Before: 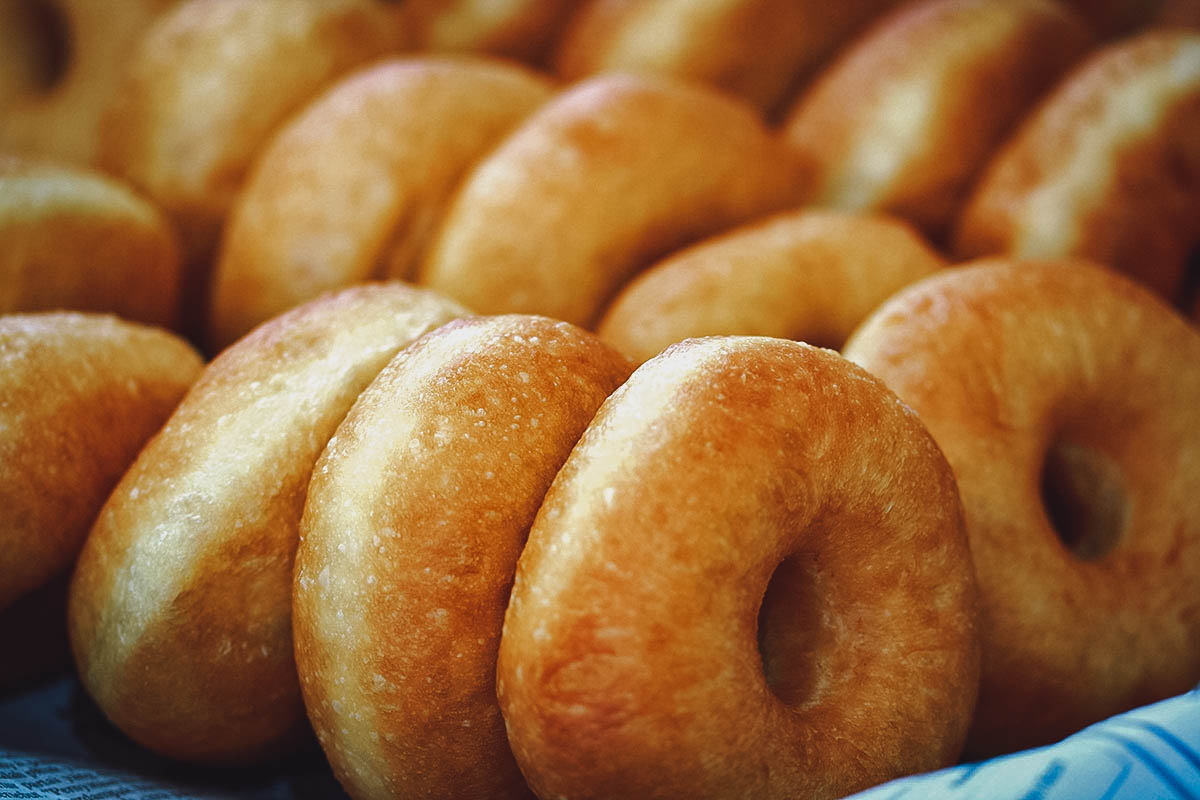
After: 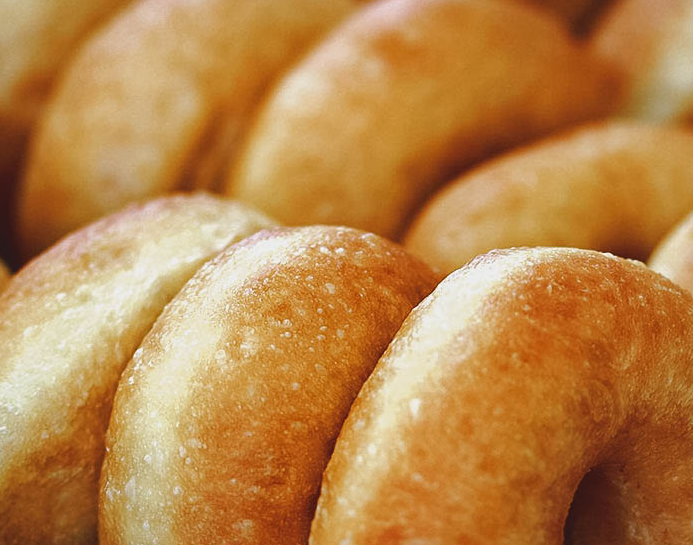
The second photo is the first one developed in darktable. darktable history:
shadows and highlights: shadows 62.66, white point adjustment 0.37, highlights -34.44, compress 83.82%
crop: left 16.202%, top 11.208%, right 26.045%, bottom 20.557%
